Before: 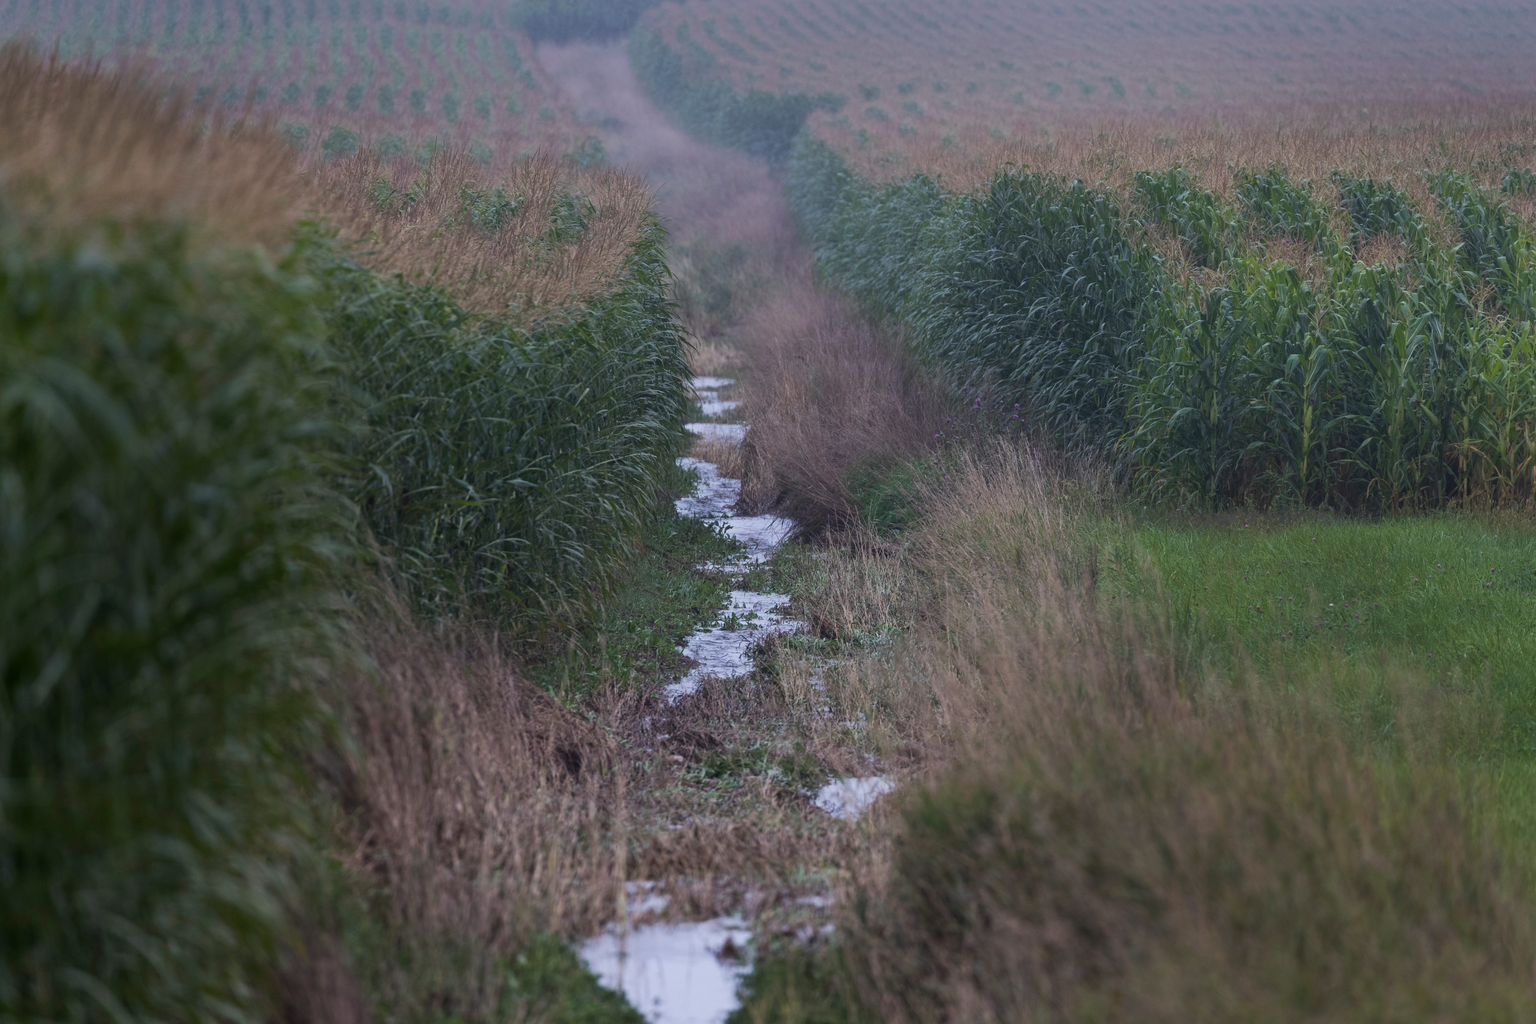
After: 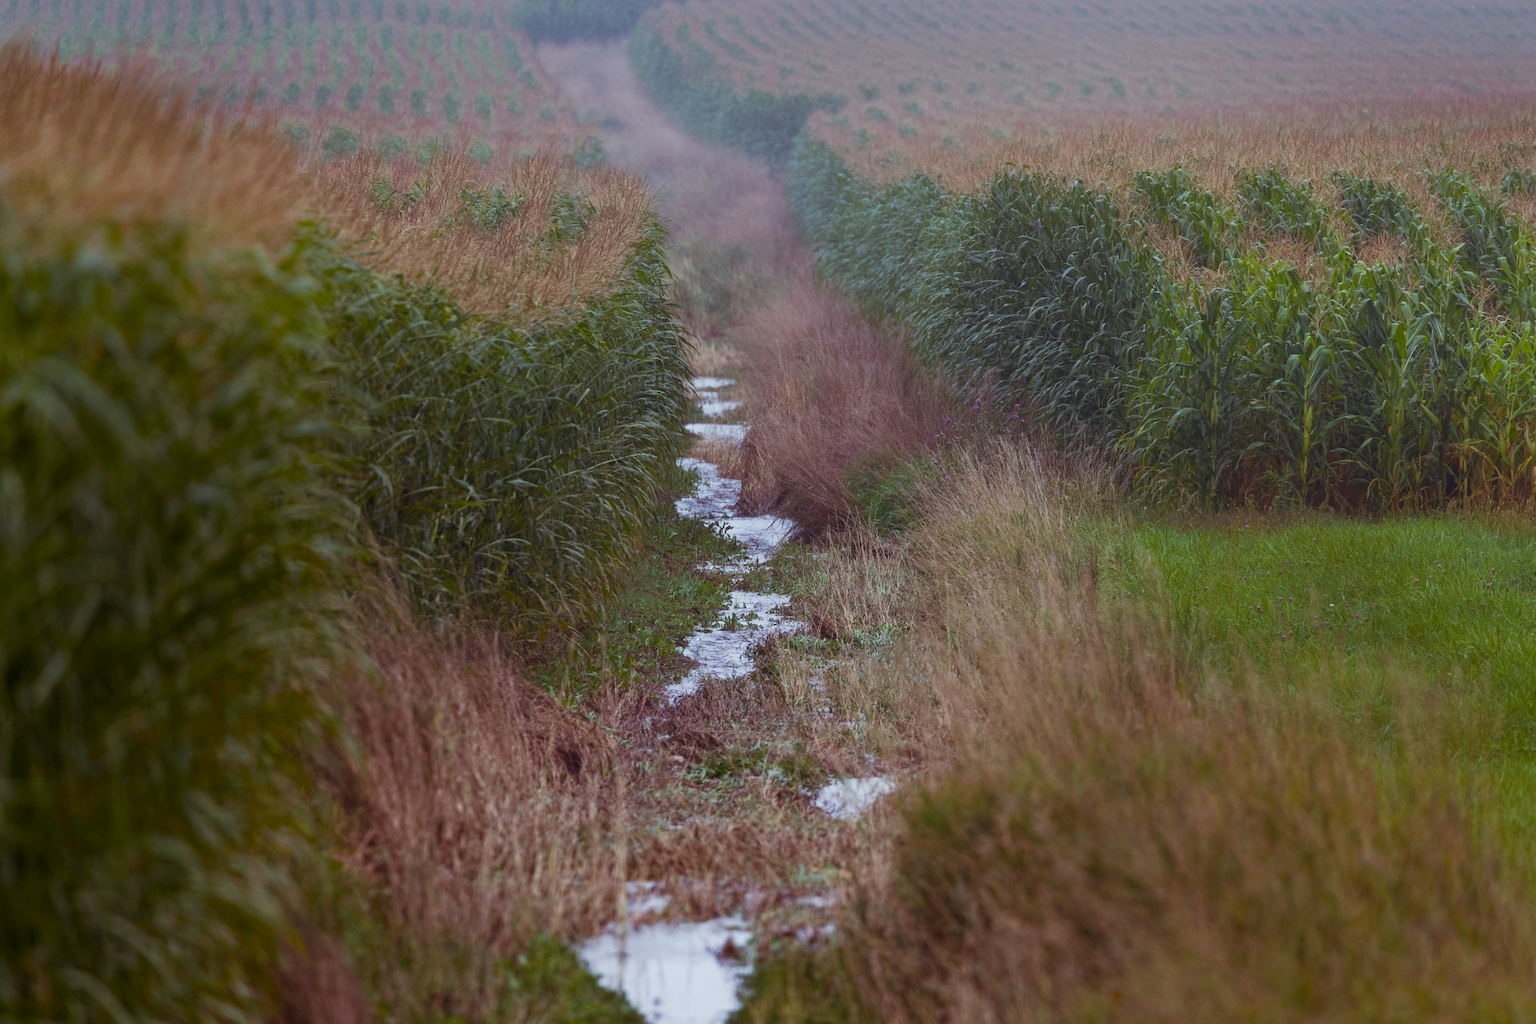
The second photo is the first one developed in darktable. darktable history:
exposure: exposure 0.206 EV, compensate exposure bias true, compensate highlight preservation false
color balance rgb: shadows lift › chroma 9.714%, shadows lift › hue 42.35°, linear chroma grading › global chroma 15.212%, perceptual saturation grading › global saturation 20%, perceptual saturation grading › highlights -50.453%, perceptual saturation grading › shadows 30.724%, global vibrance 9.365%
color correction: highlights a* -4.33, highlights b* 7.23
